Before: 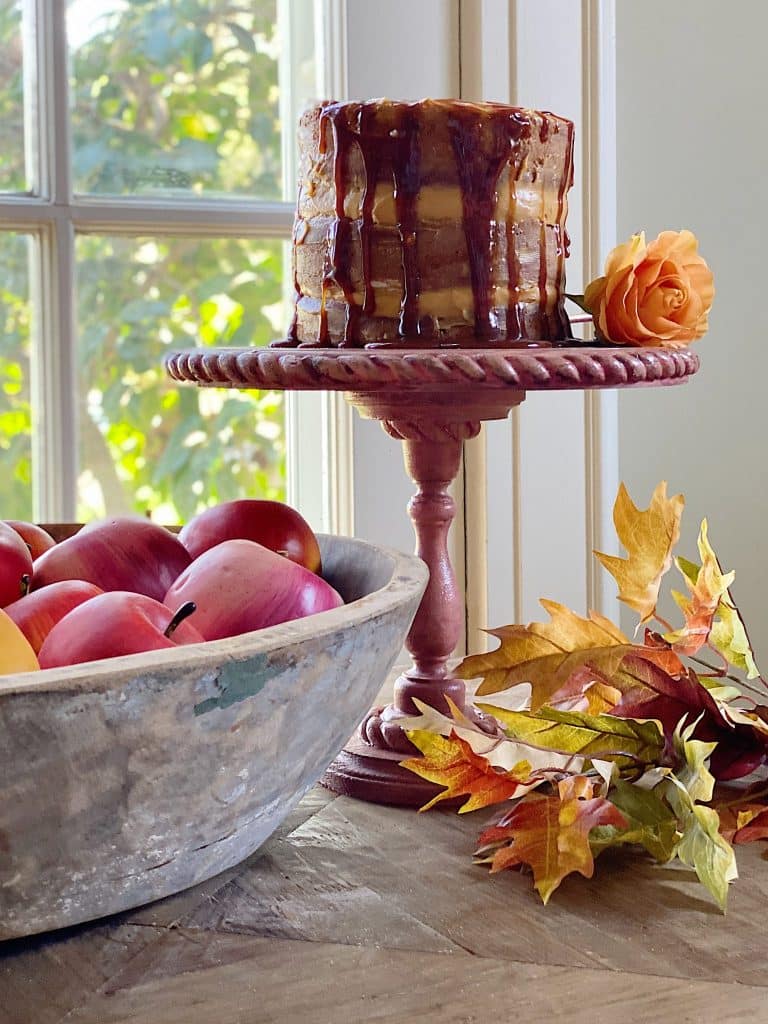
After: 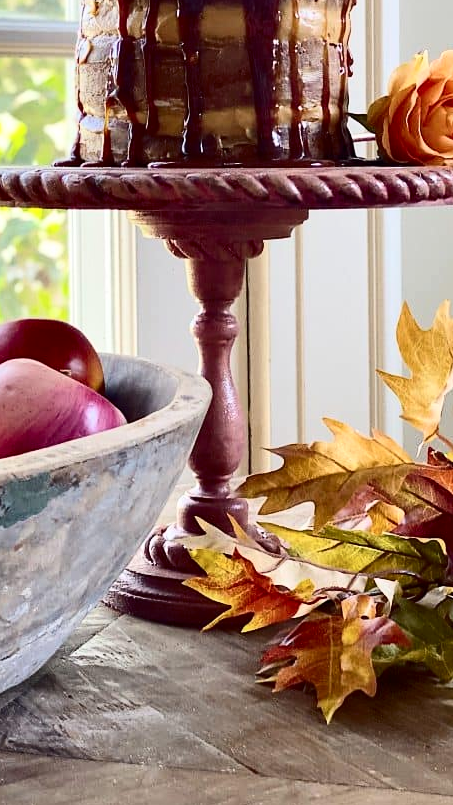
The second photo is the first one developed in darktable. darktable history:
crop and rotate: left 28.256%, top 17.734%, right 12.656%, bottom 3.573%
contrast brightness saturation: contrast 0.28
